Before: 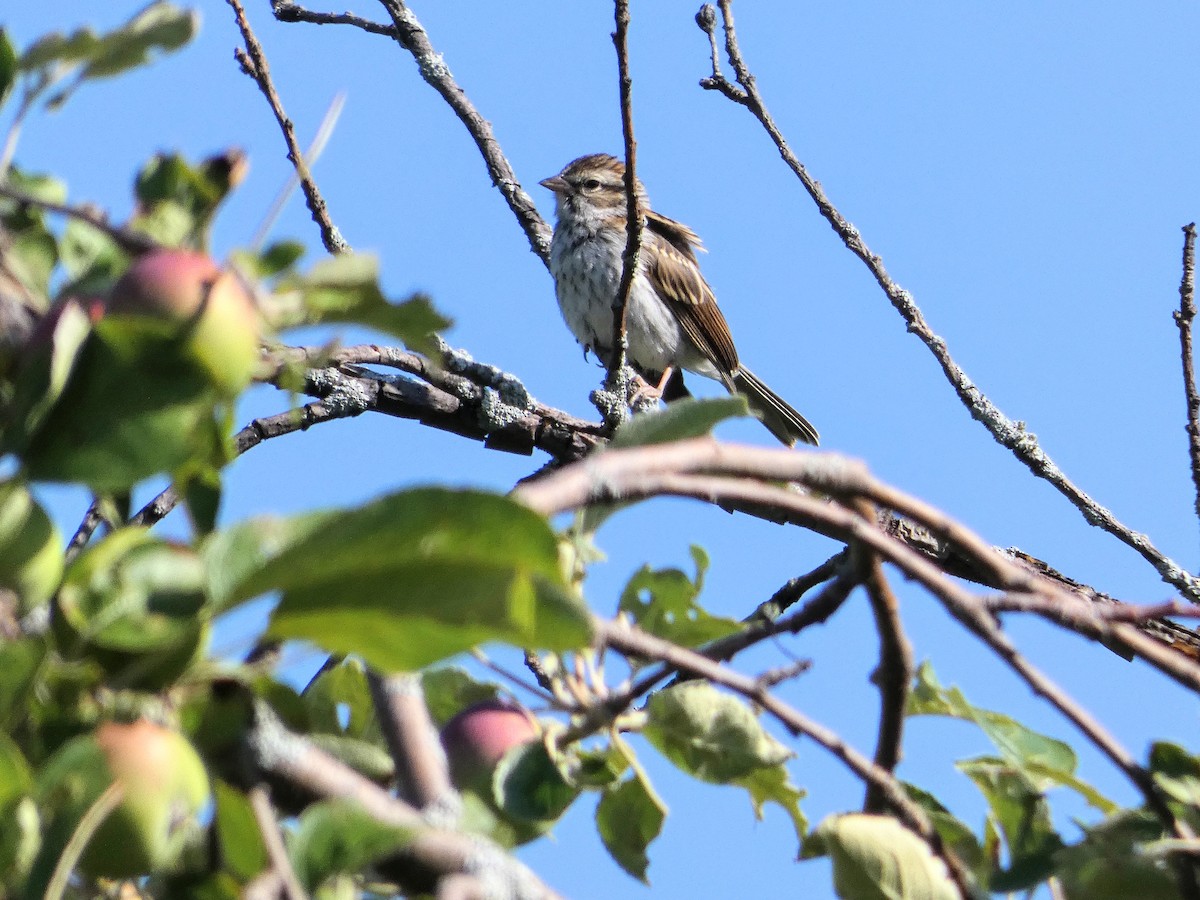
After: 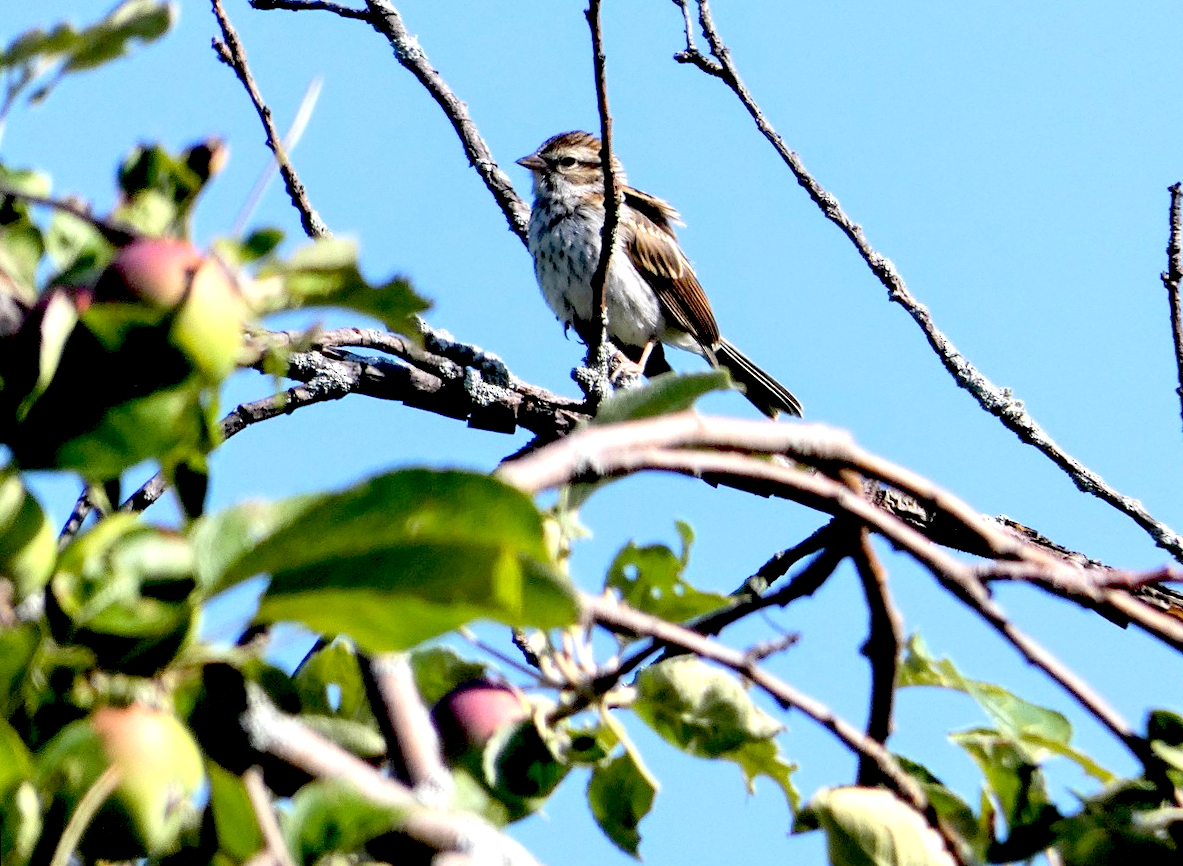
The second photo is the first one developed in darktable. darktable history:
rotate and perspective: rotation -1.32°, lens shift (horizontal) -0.031, crop left 0.015, crop right 0.985, crop top 0.047, crop bottom 0.982
exposure: black level correction 0.04, exposure 0.5 EV, compensate highlight preservation false
